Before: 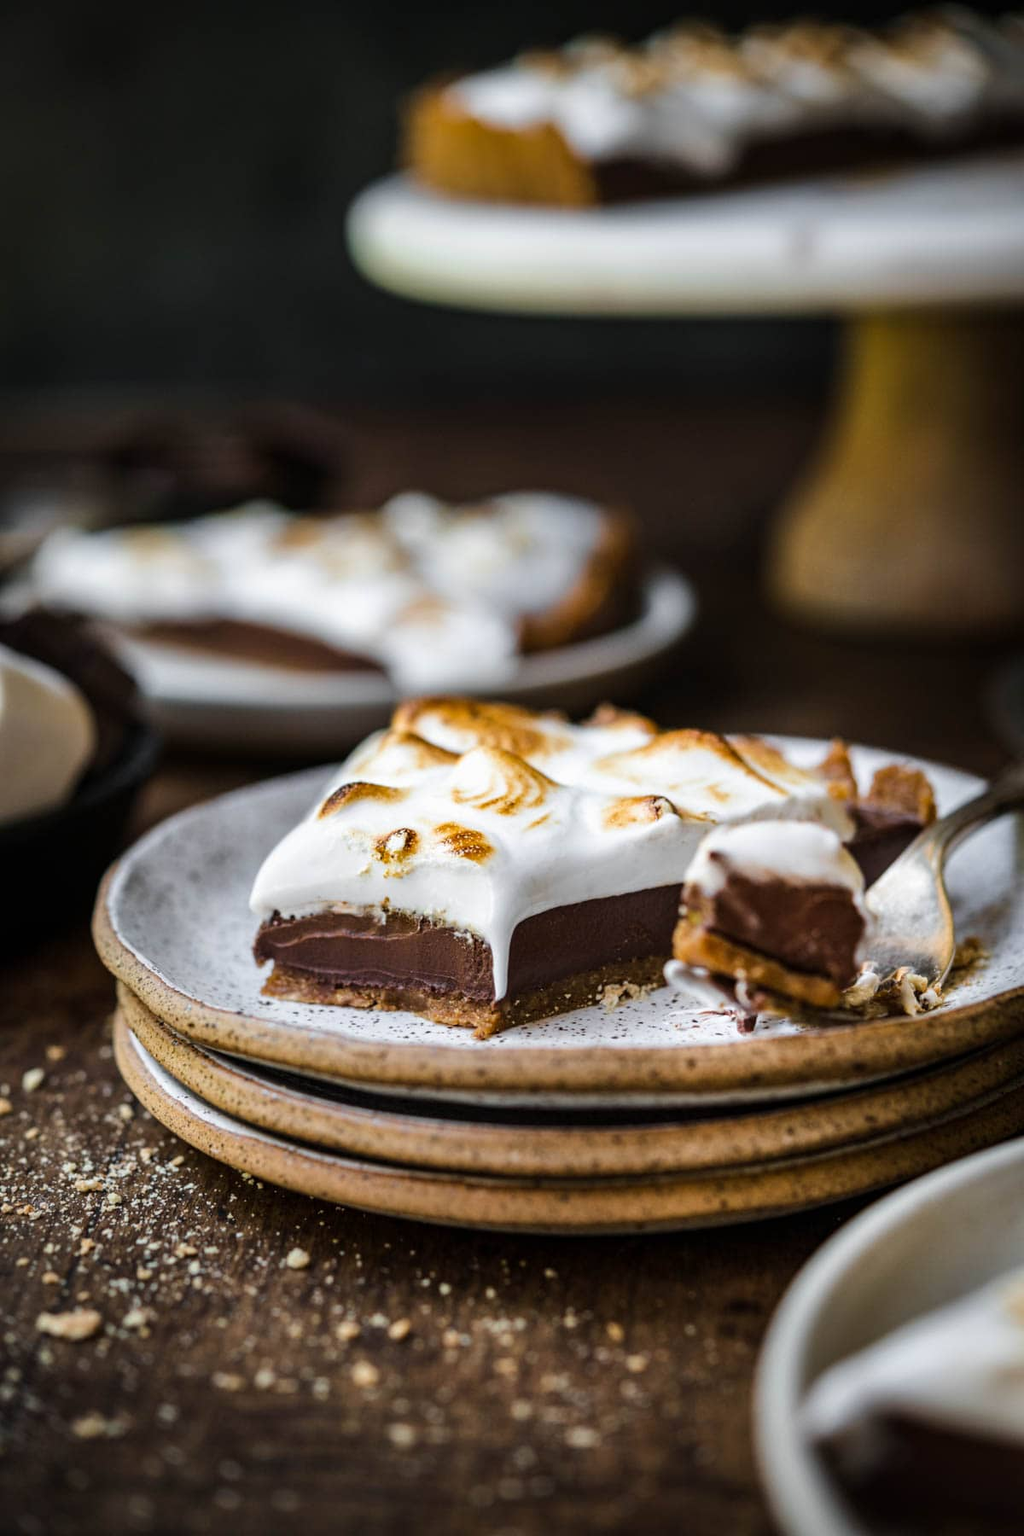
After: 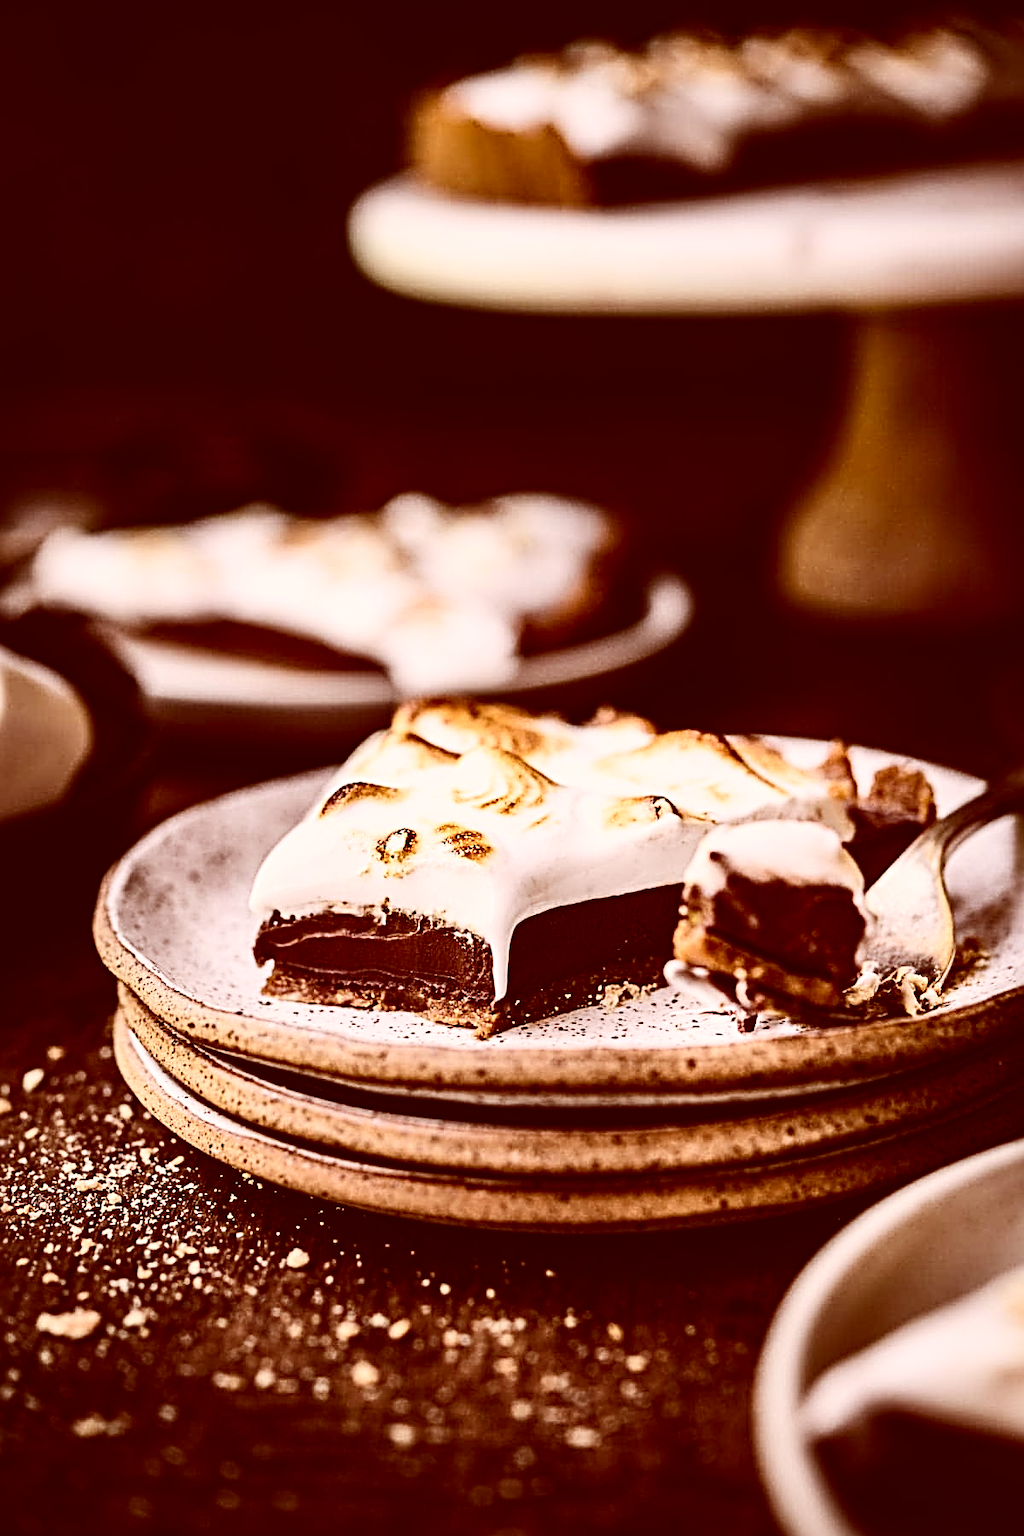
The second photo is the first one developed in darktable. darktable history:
sharpen: radius 3.642, amount 0.945
contrast brightness saturation: contrast 0.389, brightness 0.107
color correction: highlights a* 9.25, highlights b* 8.64, shadows a* 39.59, shadows b* 39.21, saturation 0.776
